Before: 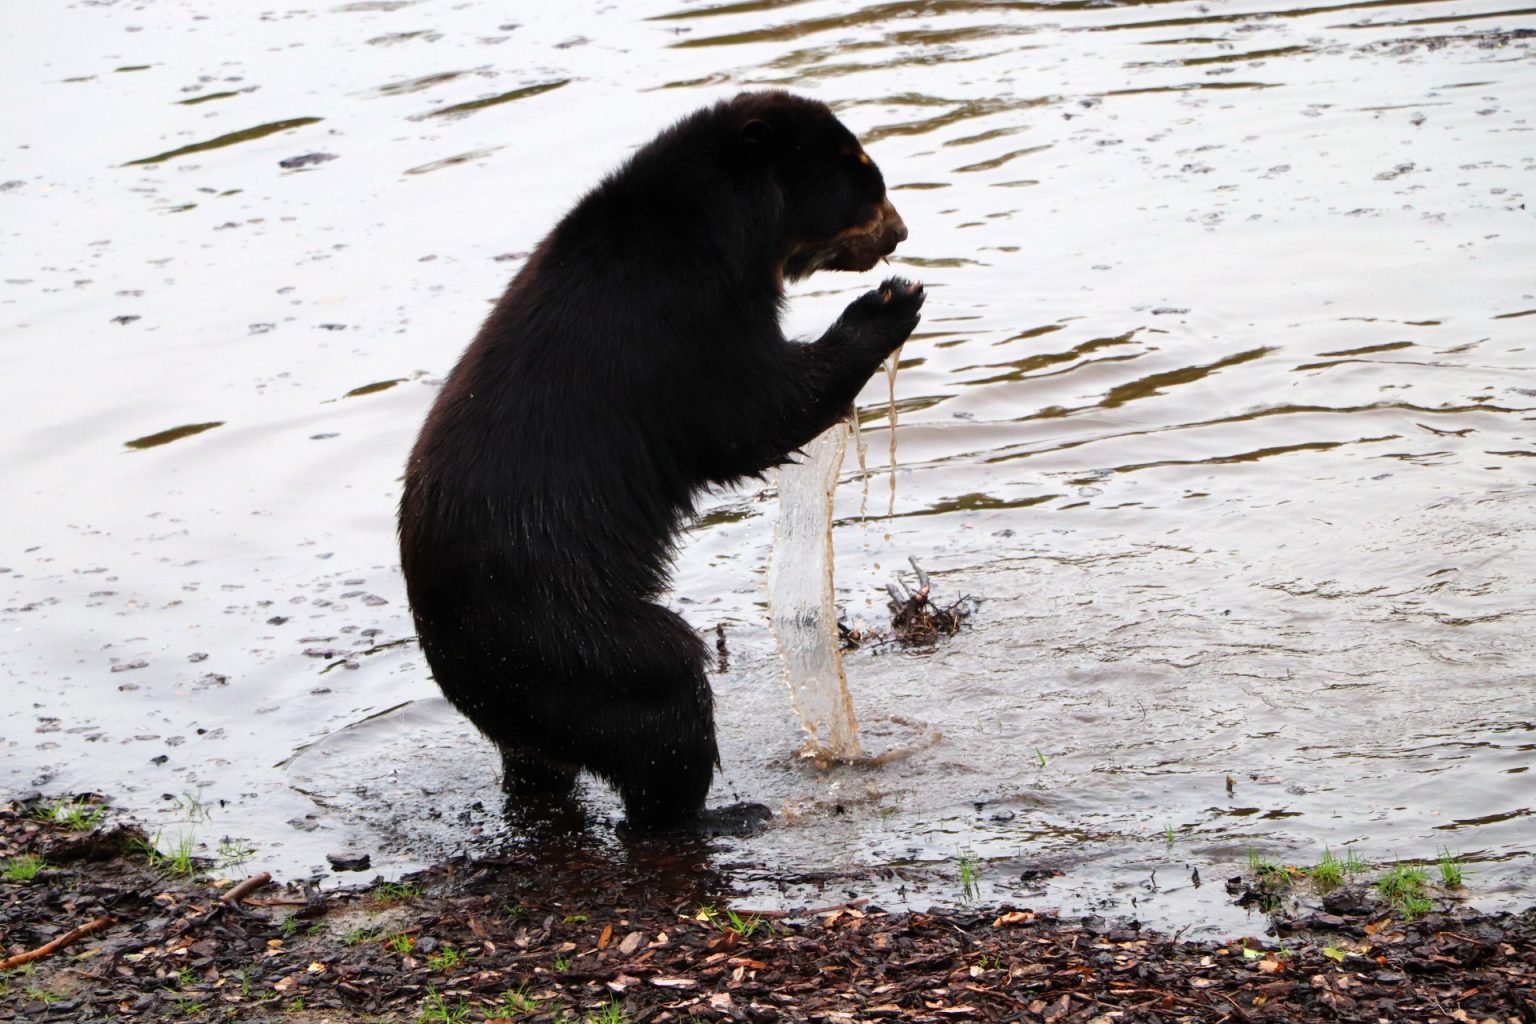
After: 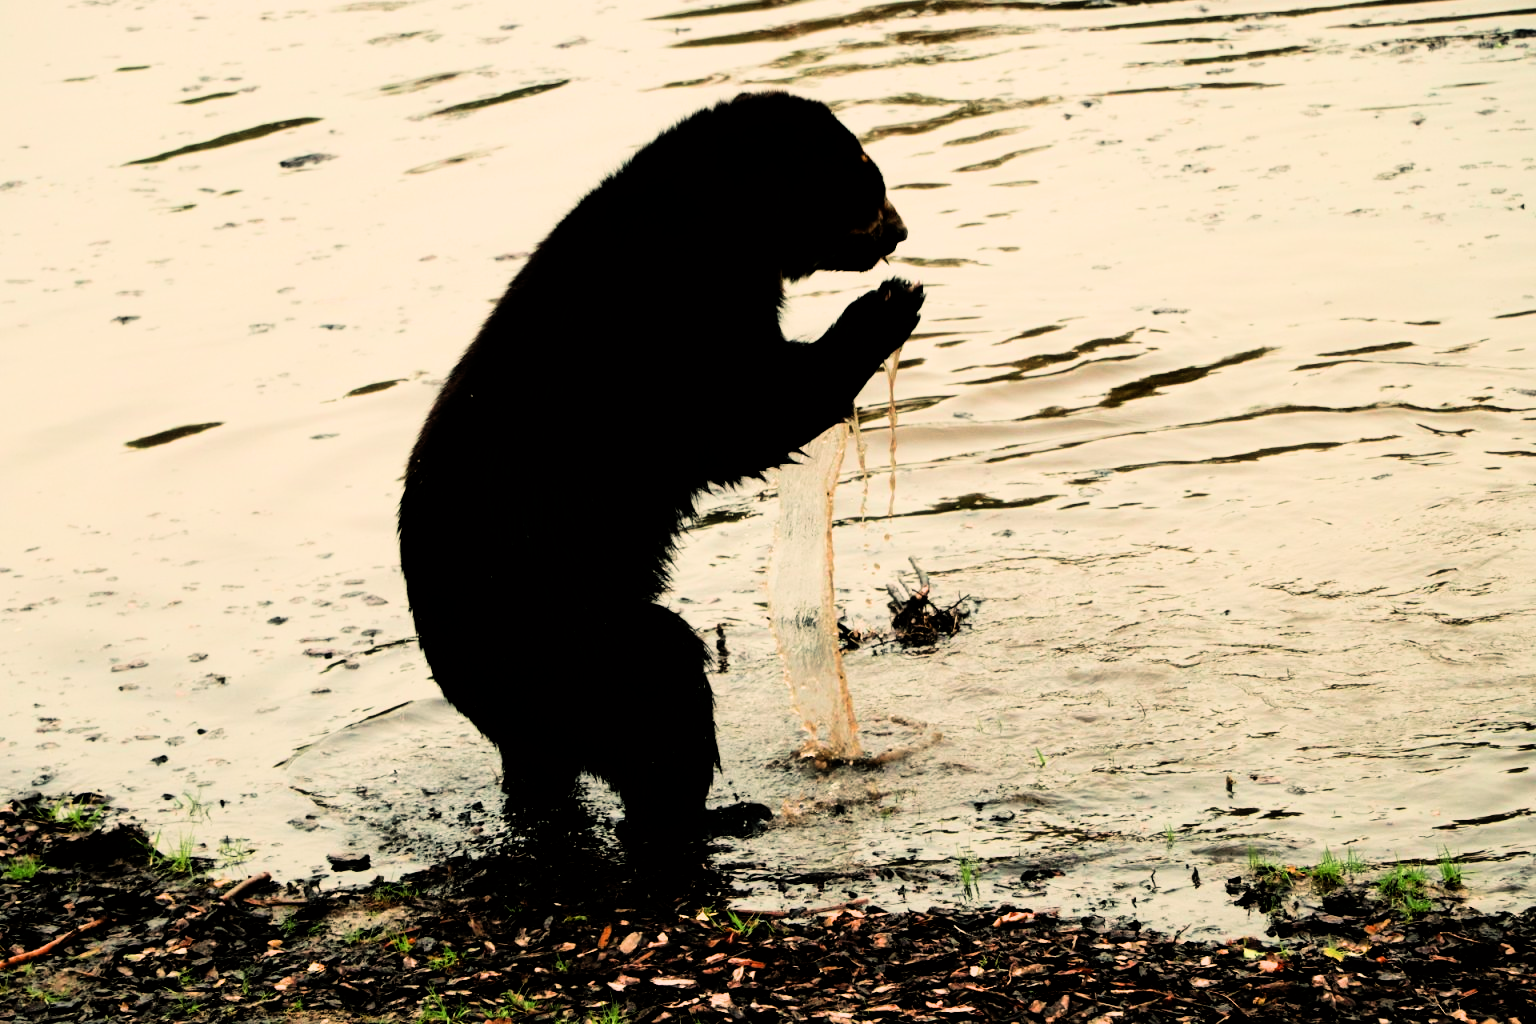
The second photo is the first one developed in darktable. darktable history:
color balance: mode lift, gamma, gain (sRGB), lift [1.014, 0.966, 0.918, 0.87], gamma [0.86, 0.734, 0.918, 0.976], gain [1.063, 1.13, 1.063, 0.86]
haze removal: strength -0.05
filmic rgb: black relative exposure -5 EV, hardness 2.88, contrast 1.4, highlights saturation mix -20%
